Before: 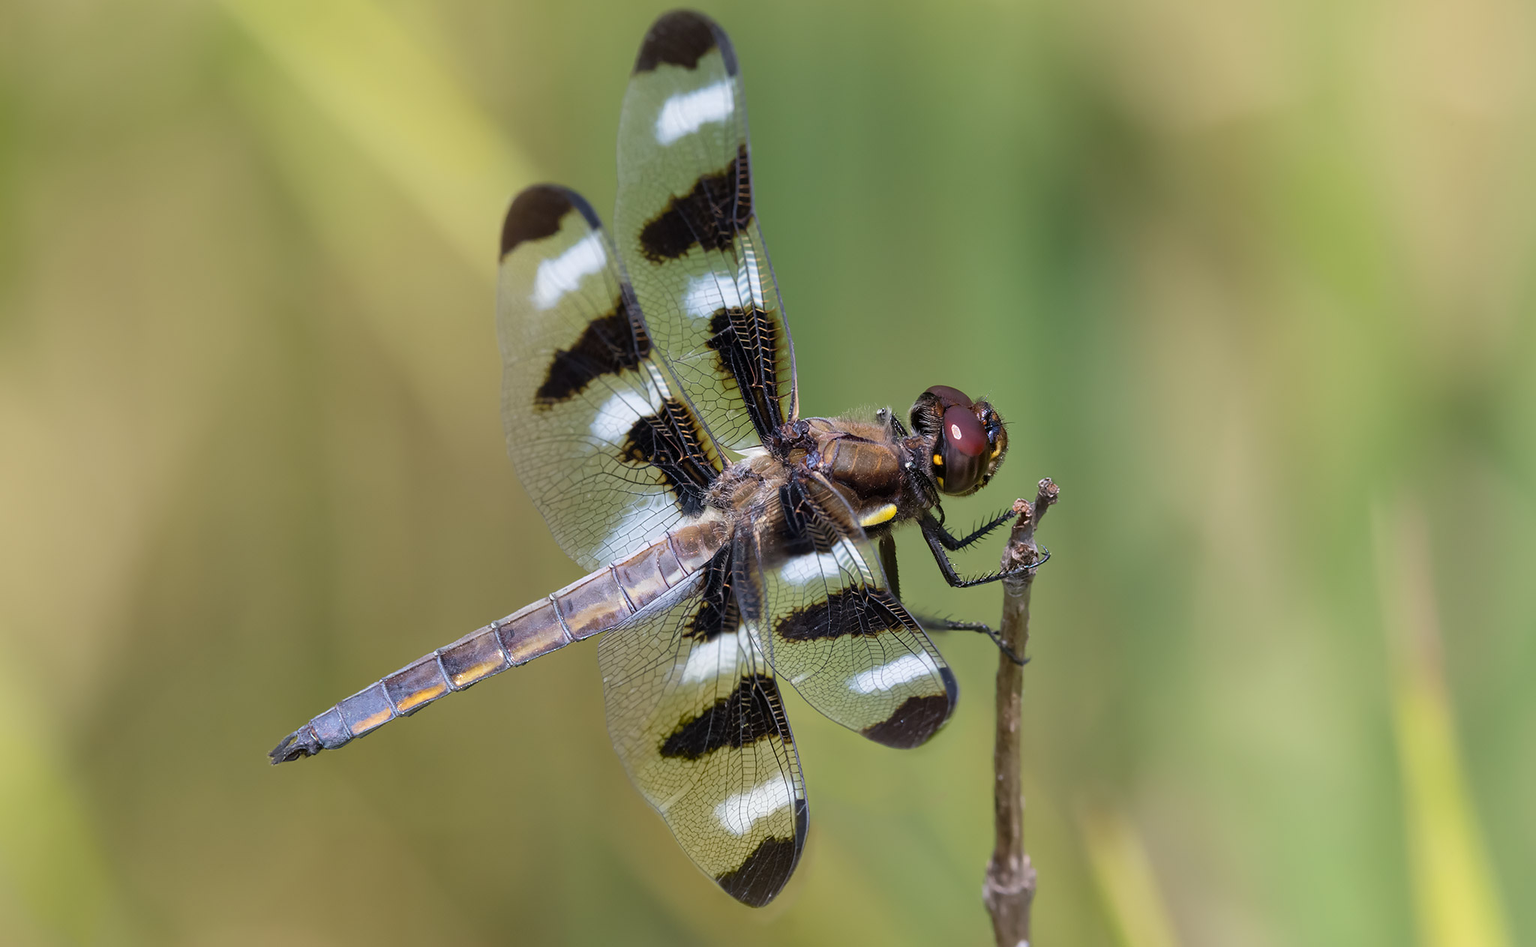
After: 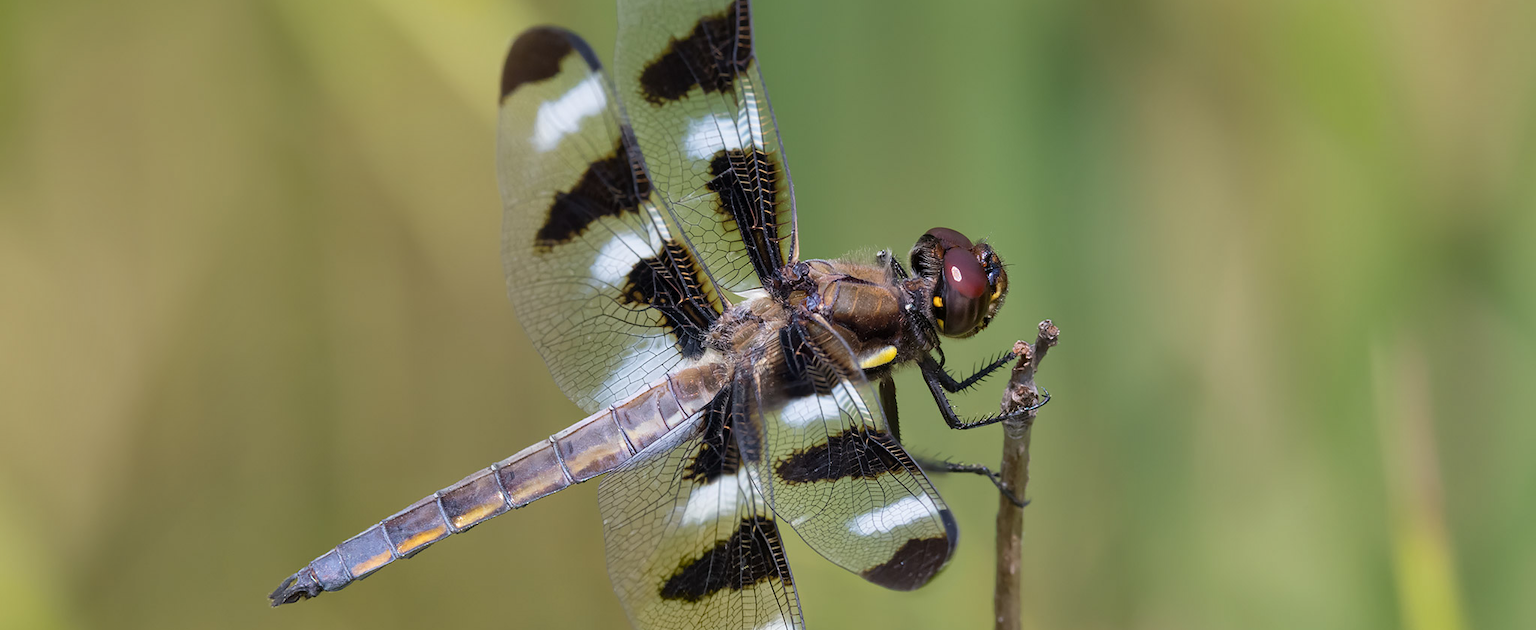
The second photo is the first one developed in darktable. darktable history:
shadows and highlights: radius 100.41, shadows 50.55, highlights -64.36, highlights color adjustment 49.82%, soften with gaussian
crop: top 16.727%, bottom 16.727%
contrast equalizer: y [[0.5 ×6], [0.5 ×6], [0.5, 0.5, 0.501, 0.545, 0.707, 0.863], [0 ×6], [0 ×6]]
